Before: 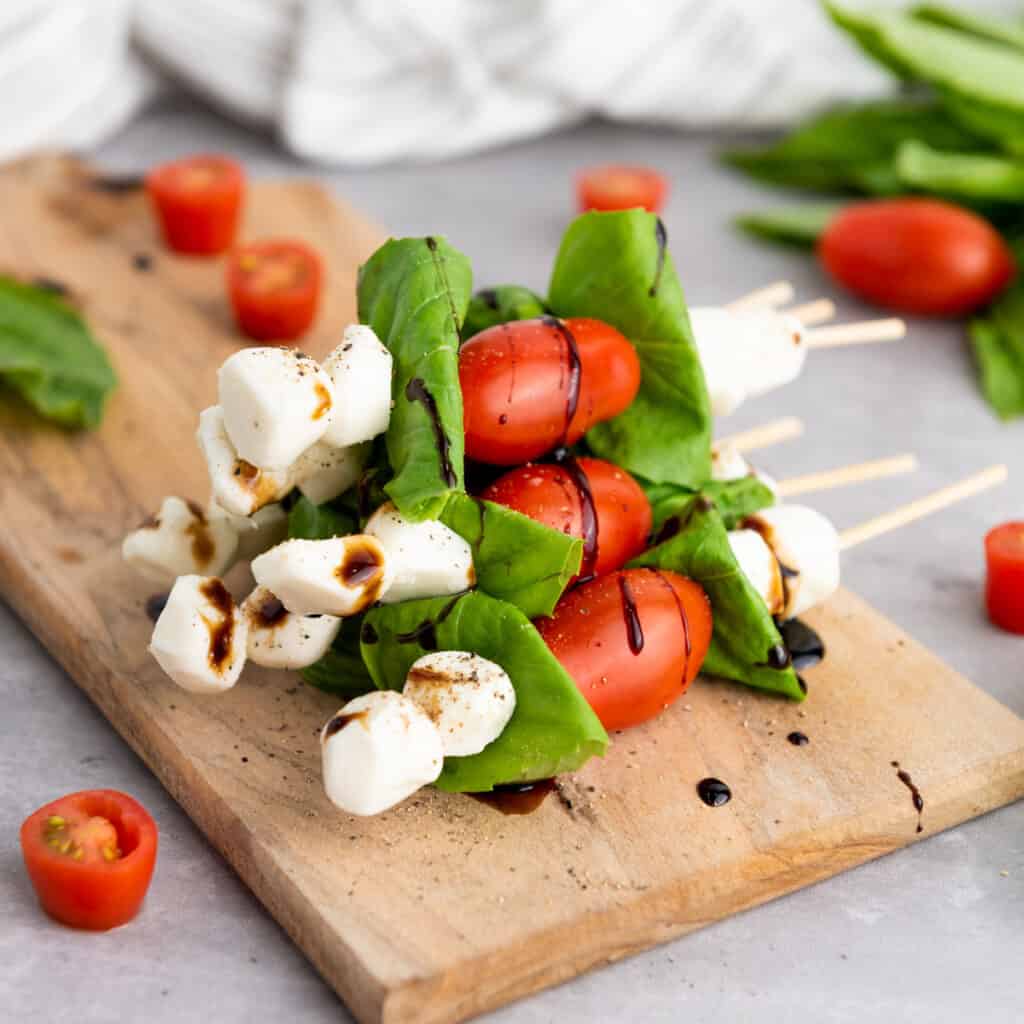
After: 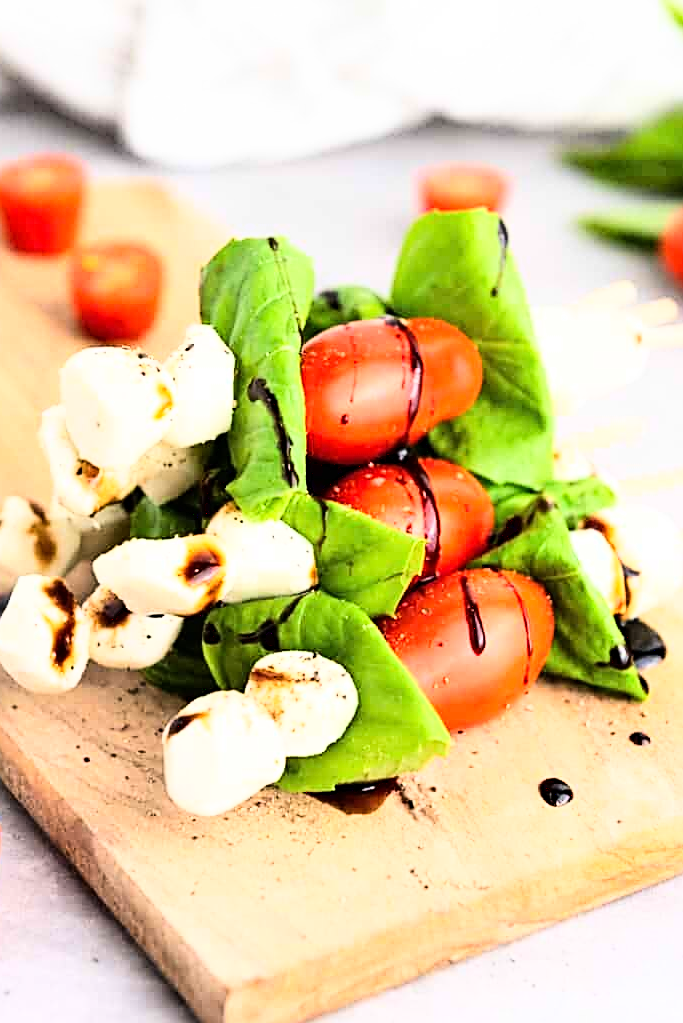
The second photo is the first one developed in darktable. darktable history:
base curve: curves: ch0 [(0, 0) (0.007, 0.004) (0.027, 0.03) (0.046, 0.07) (0.207, 0.54) (0.442, 0.872) (0.673, 0.972) (1, 1)]
sharpen: radius 2.557, amount 0.633
crop and rotate: left 15.509%, right 17.754%
